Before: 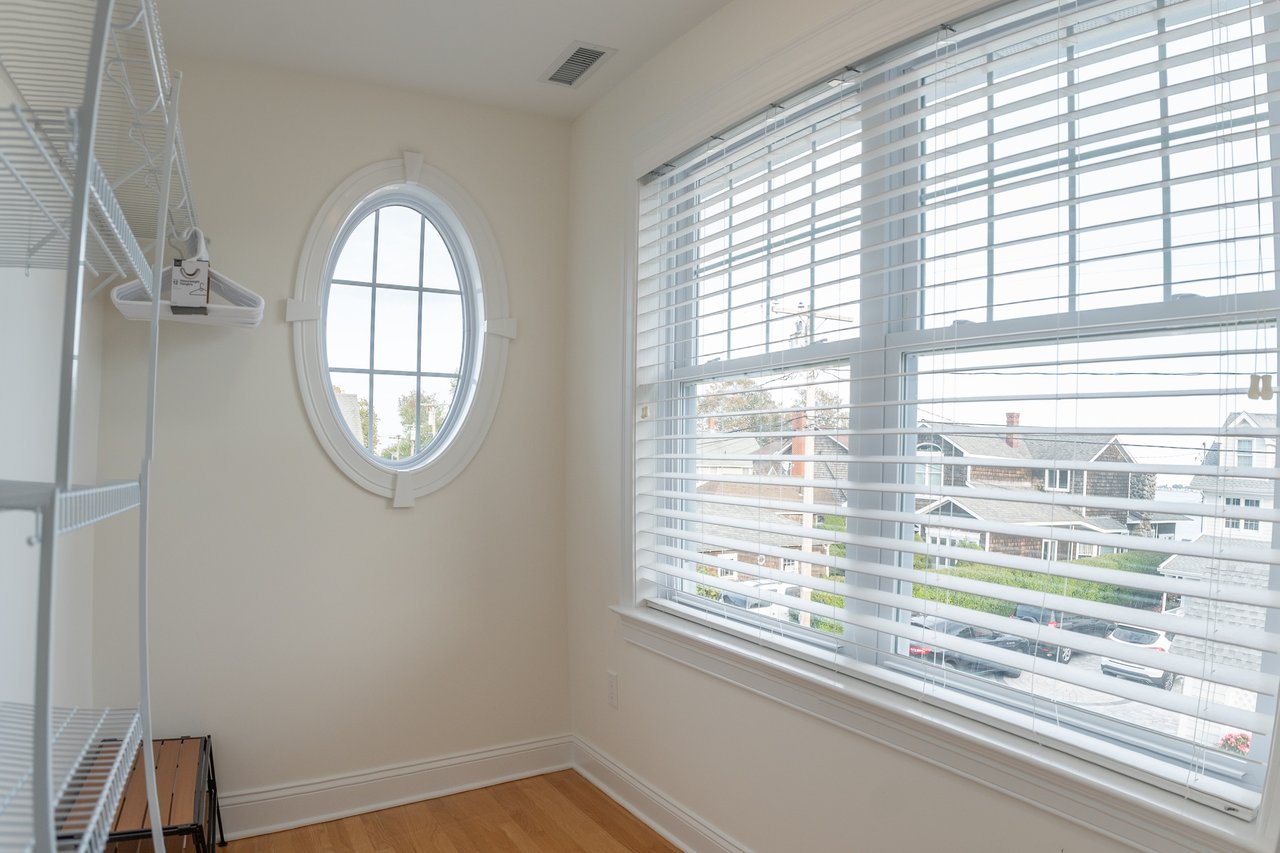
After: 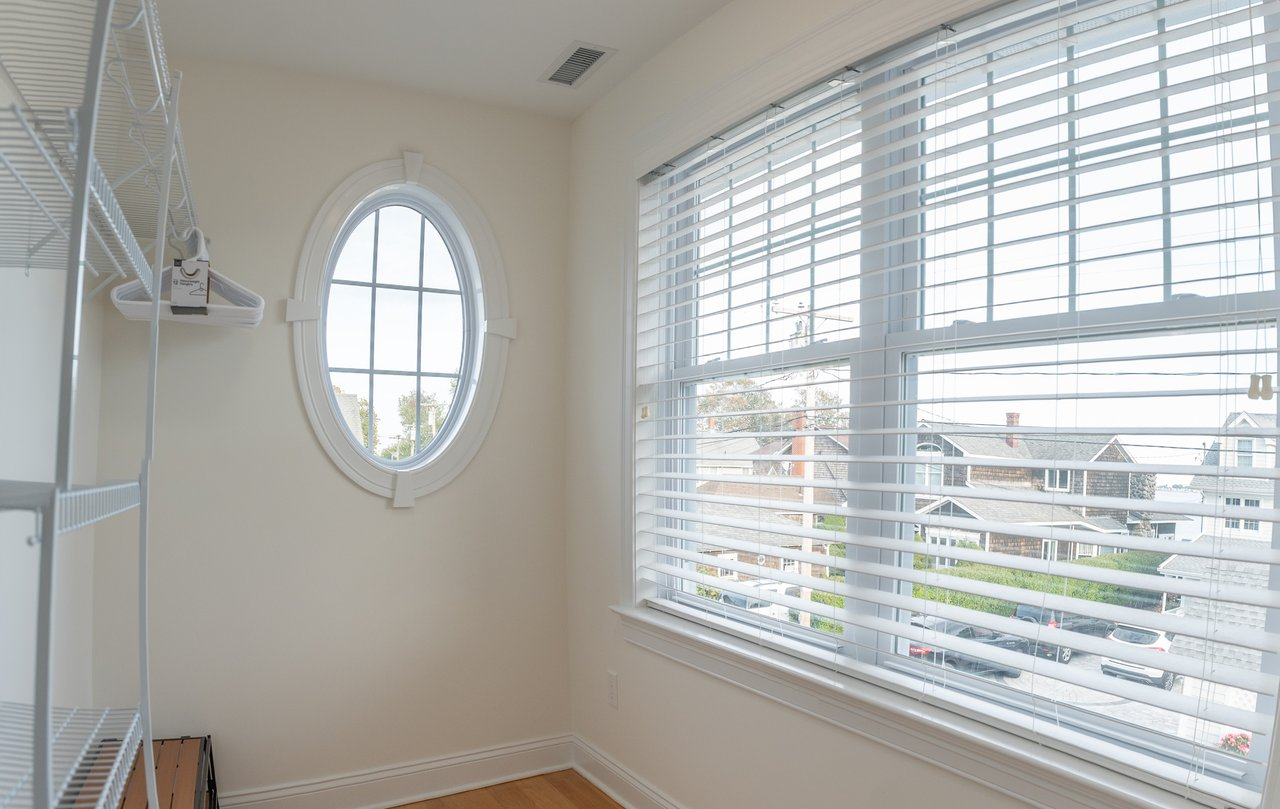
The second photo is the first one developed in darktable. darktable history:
crop and rotate: top 0.002%, bottom 5.074%
